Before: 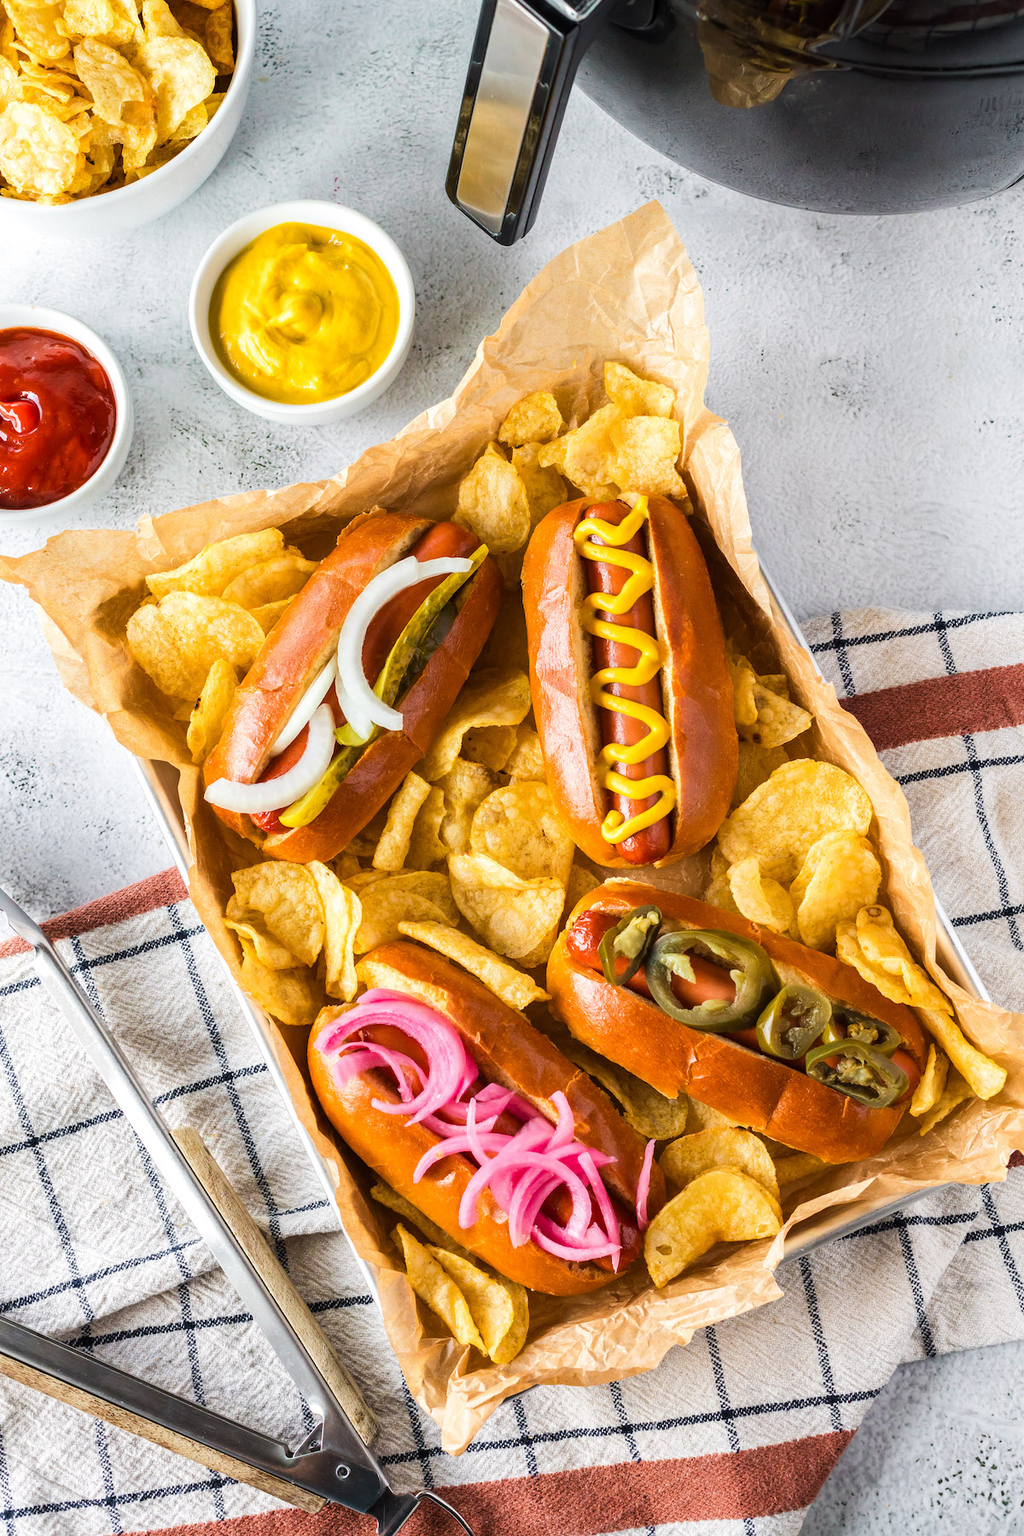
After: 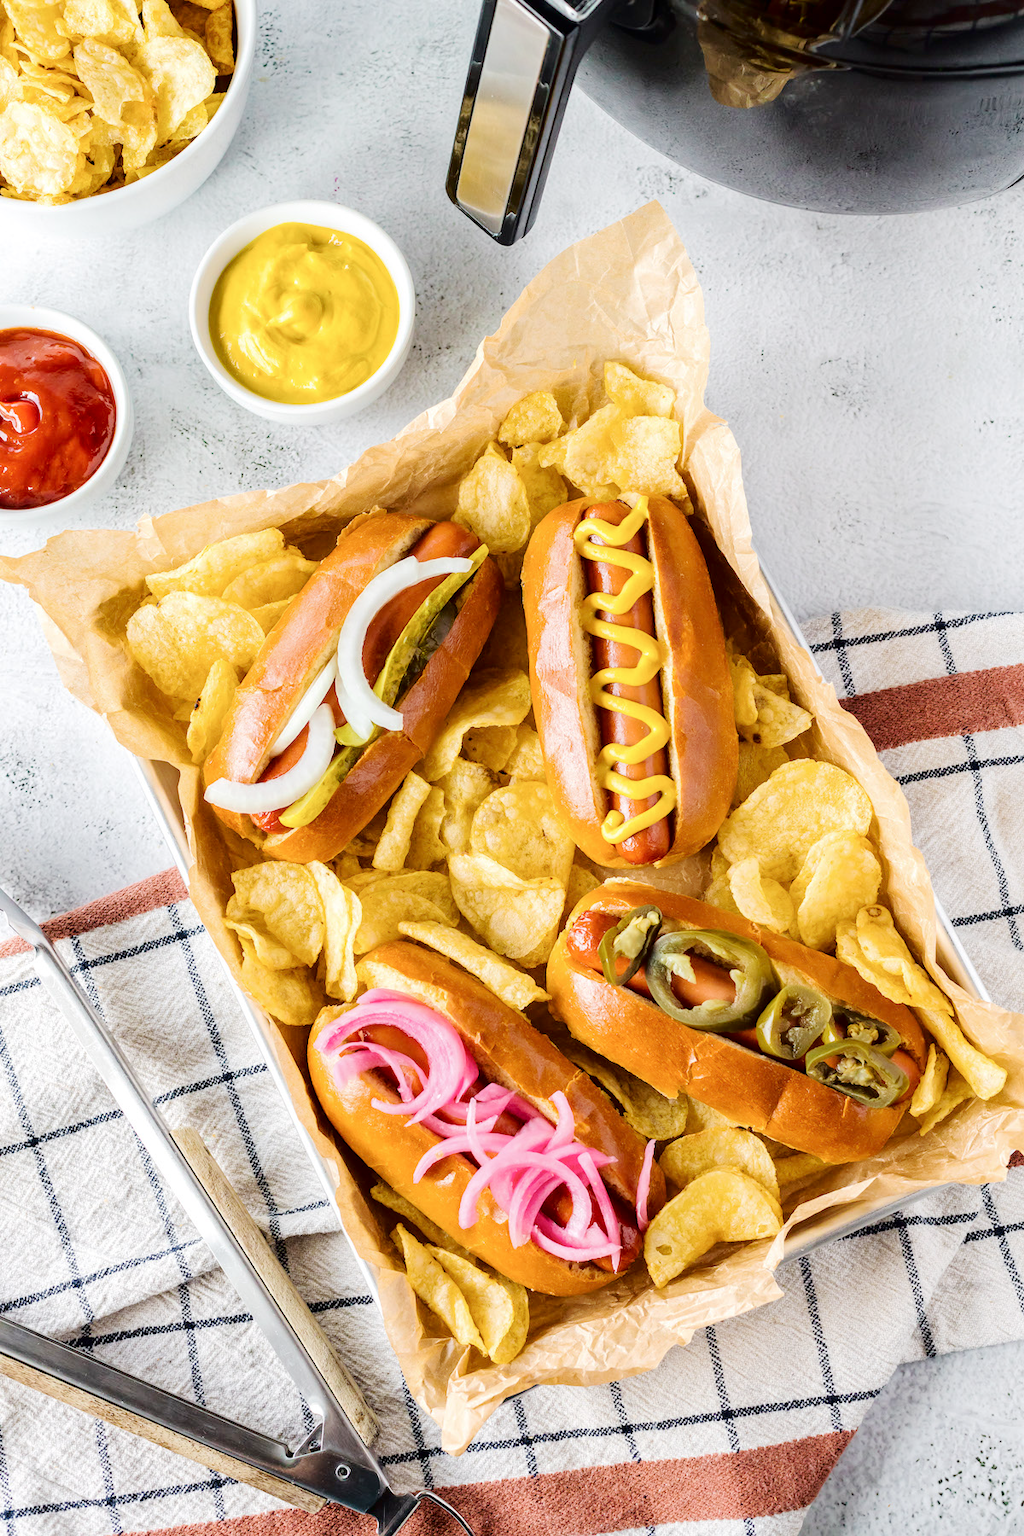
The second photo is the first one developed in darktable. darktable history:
fill light: exposure -2 EV, width 8.6
base curve: curves: ch0 [(0, 0) (0.158, 0.273) (0.879, 0.895) (1, 1)], preserve colors none
